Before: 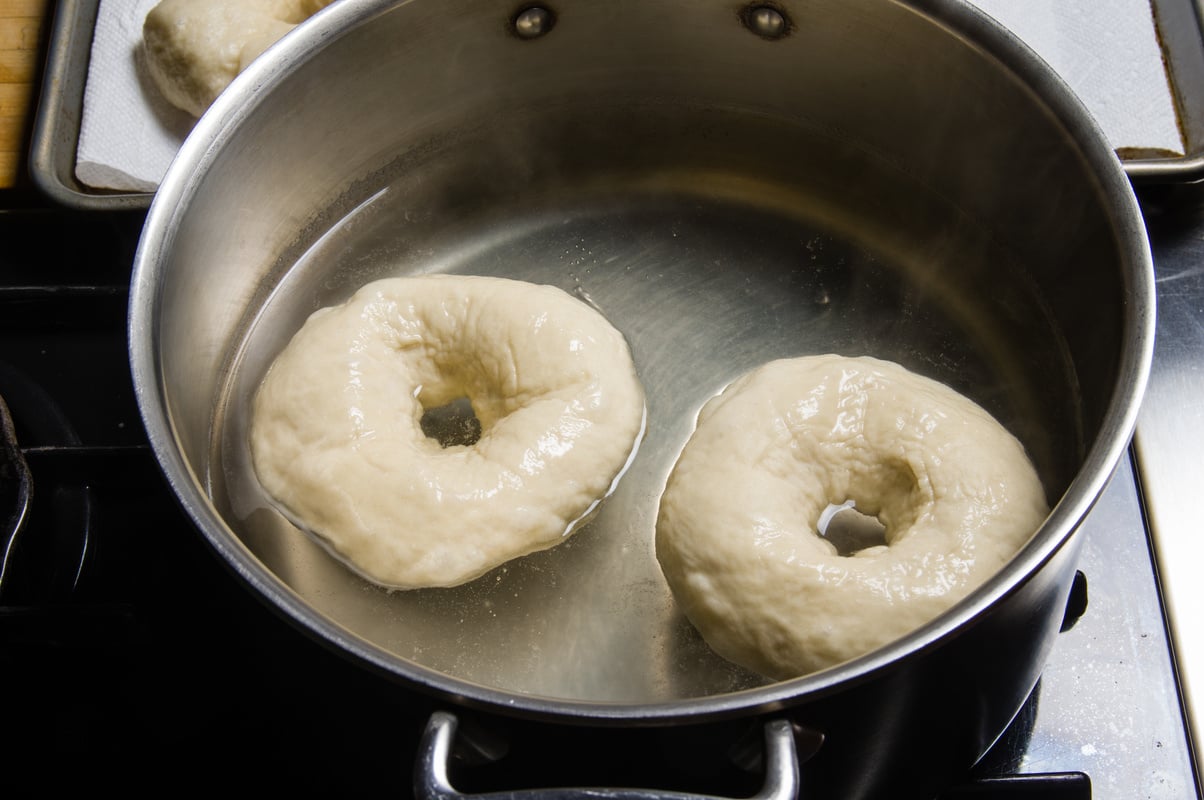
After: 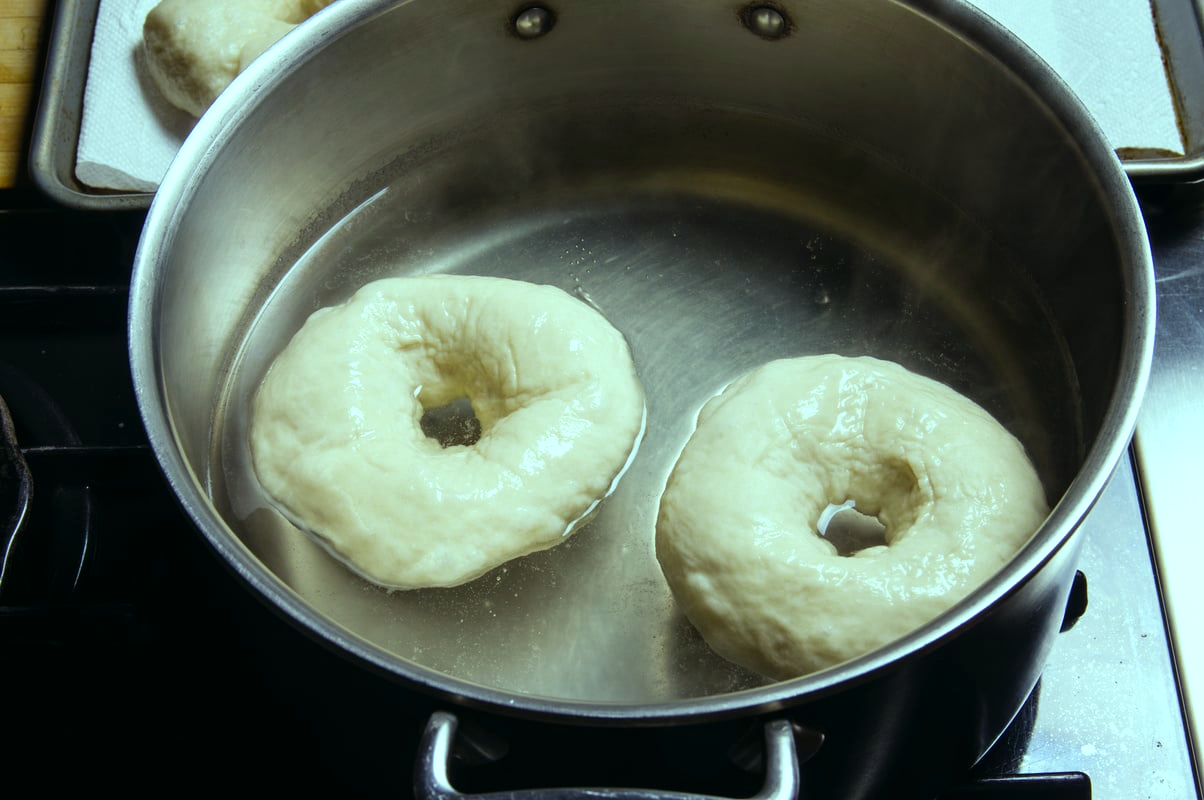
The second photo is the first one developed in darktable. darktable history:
exposure: compensate highlight preservation false
color balance: mode lift, gamma, gain (sRGB), lift [0.997, 0.979, 1.021, 1.011], gamma [1, 1.084, 0.916, 0.998], gain [1, 0.87, 1.13, 1.101], contrast 4.55%, contrast fulcrum 38.24%, output saturation 104.09%
